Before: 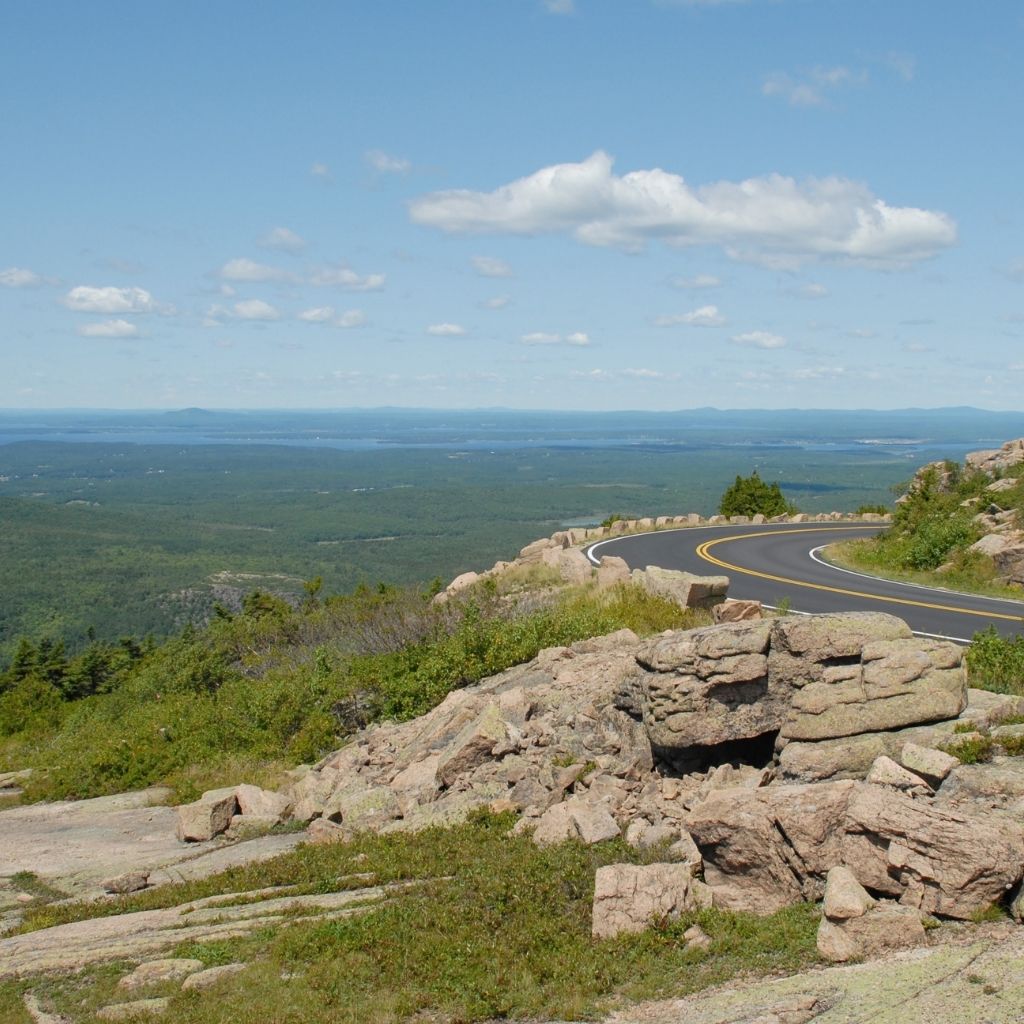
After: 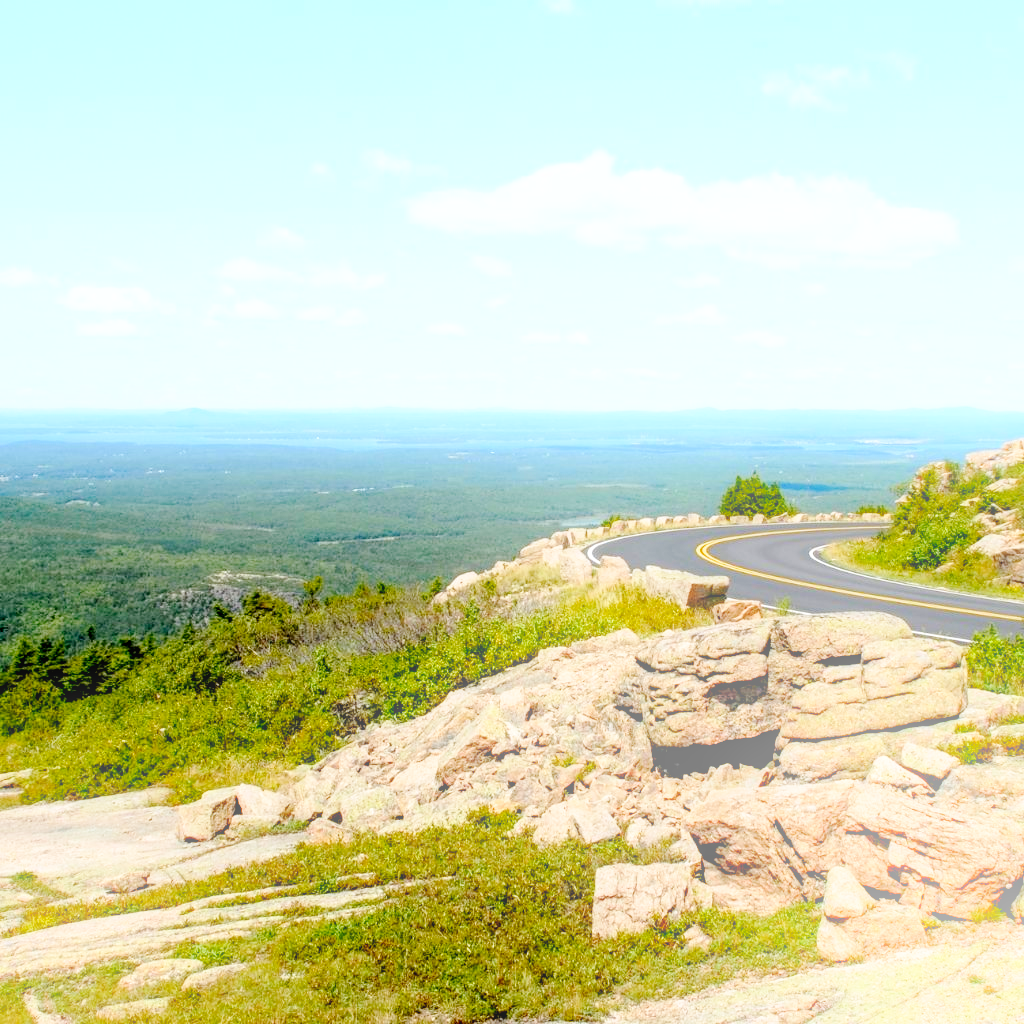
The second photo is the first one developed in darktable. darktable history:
bloom: on, module defaults
exposure: black level correction 0.025, exposure 0.182 EV, compensate highlight preservation false
base curve: curves: ch0 [(0, 0) (0.028, 0.03) (0.121, 0.232) (0.46, 0.748) (0.859, 0.968) (1, 1)], preserve colors none
local contrast: on, module defaults
